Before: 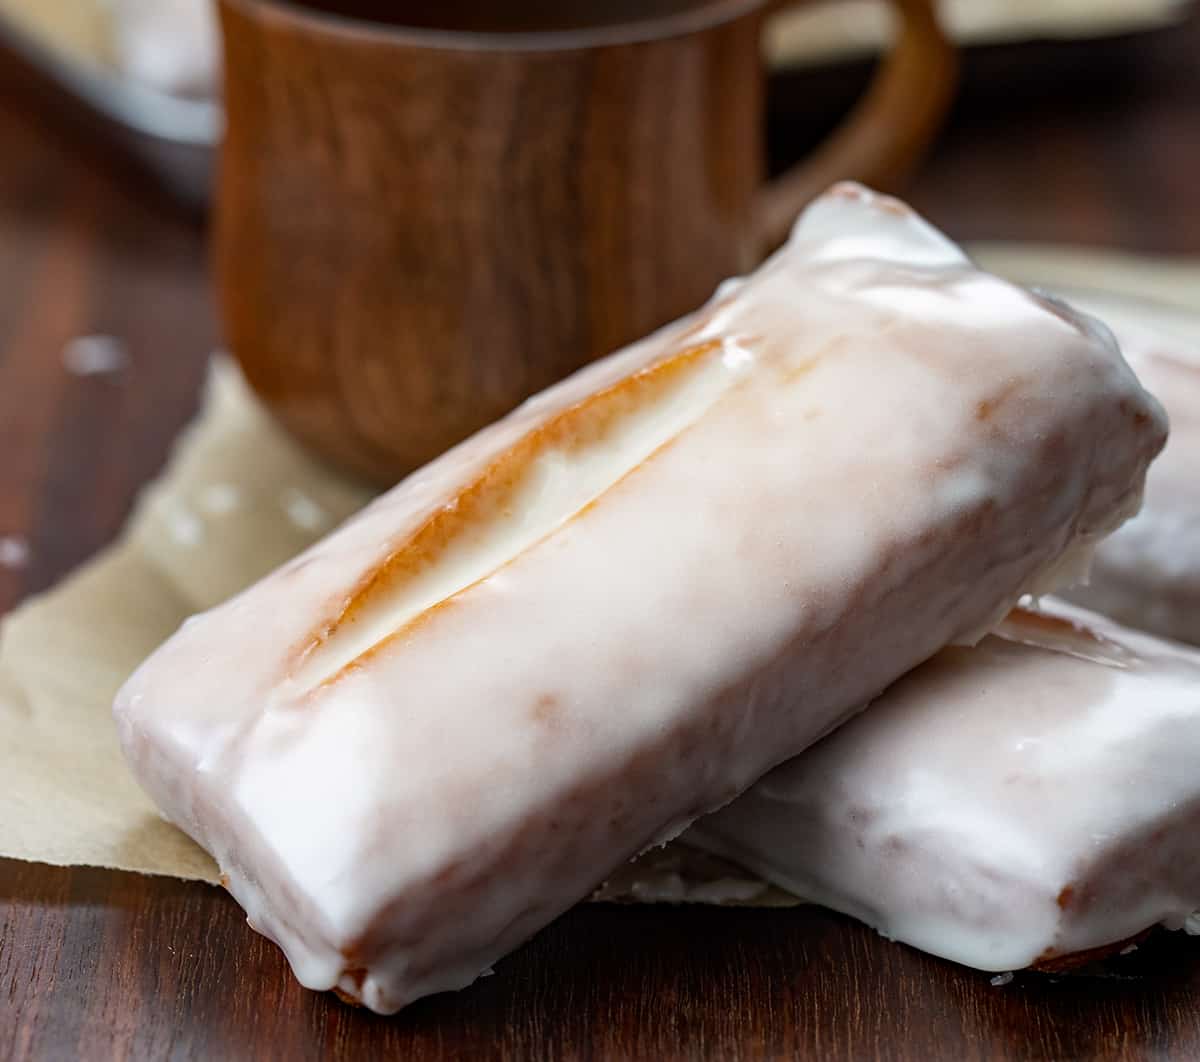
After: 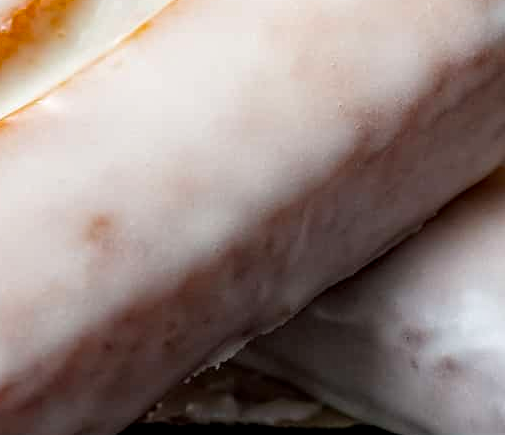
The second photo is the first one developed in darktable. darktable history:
crop: left 37.221%, top 45.169%, right 20.63%, bottom 13.777%
local contrast: on, module defaults
